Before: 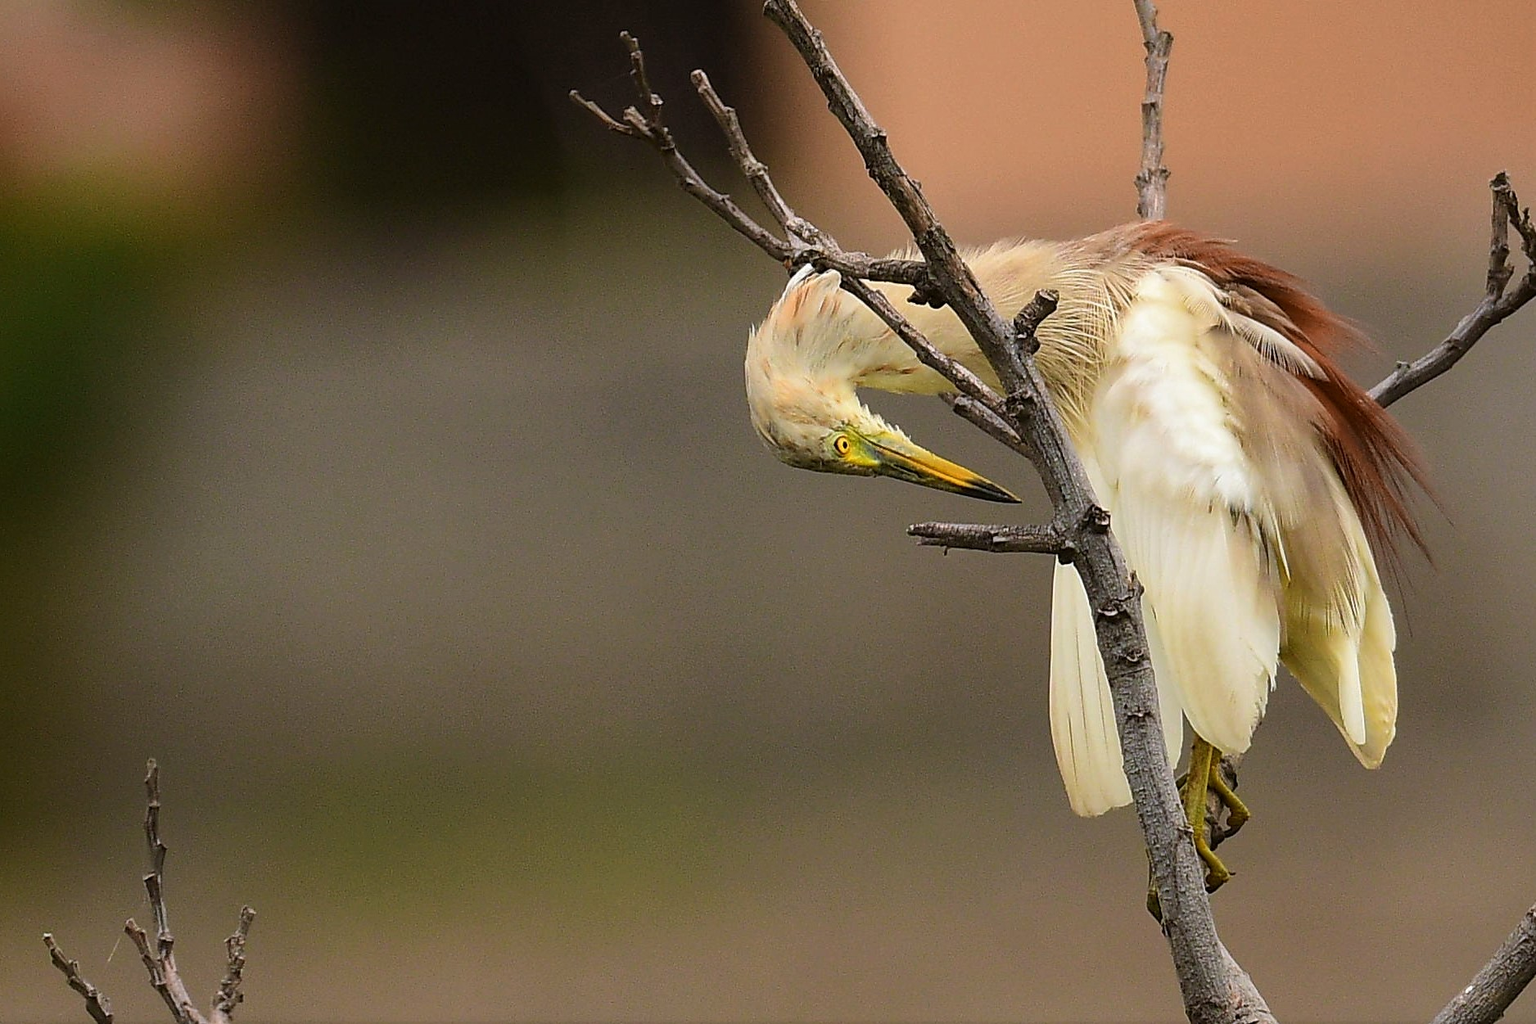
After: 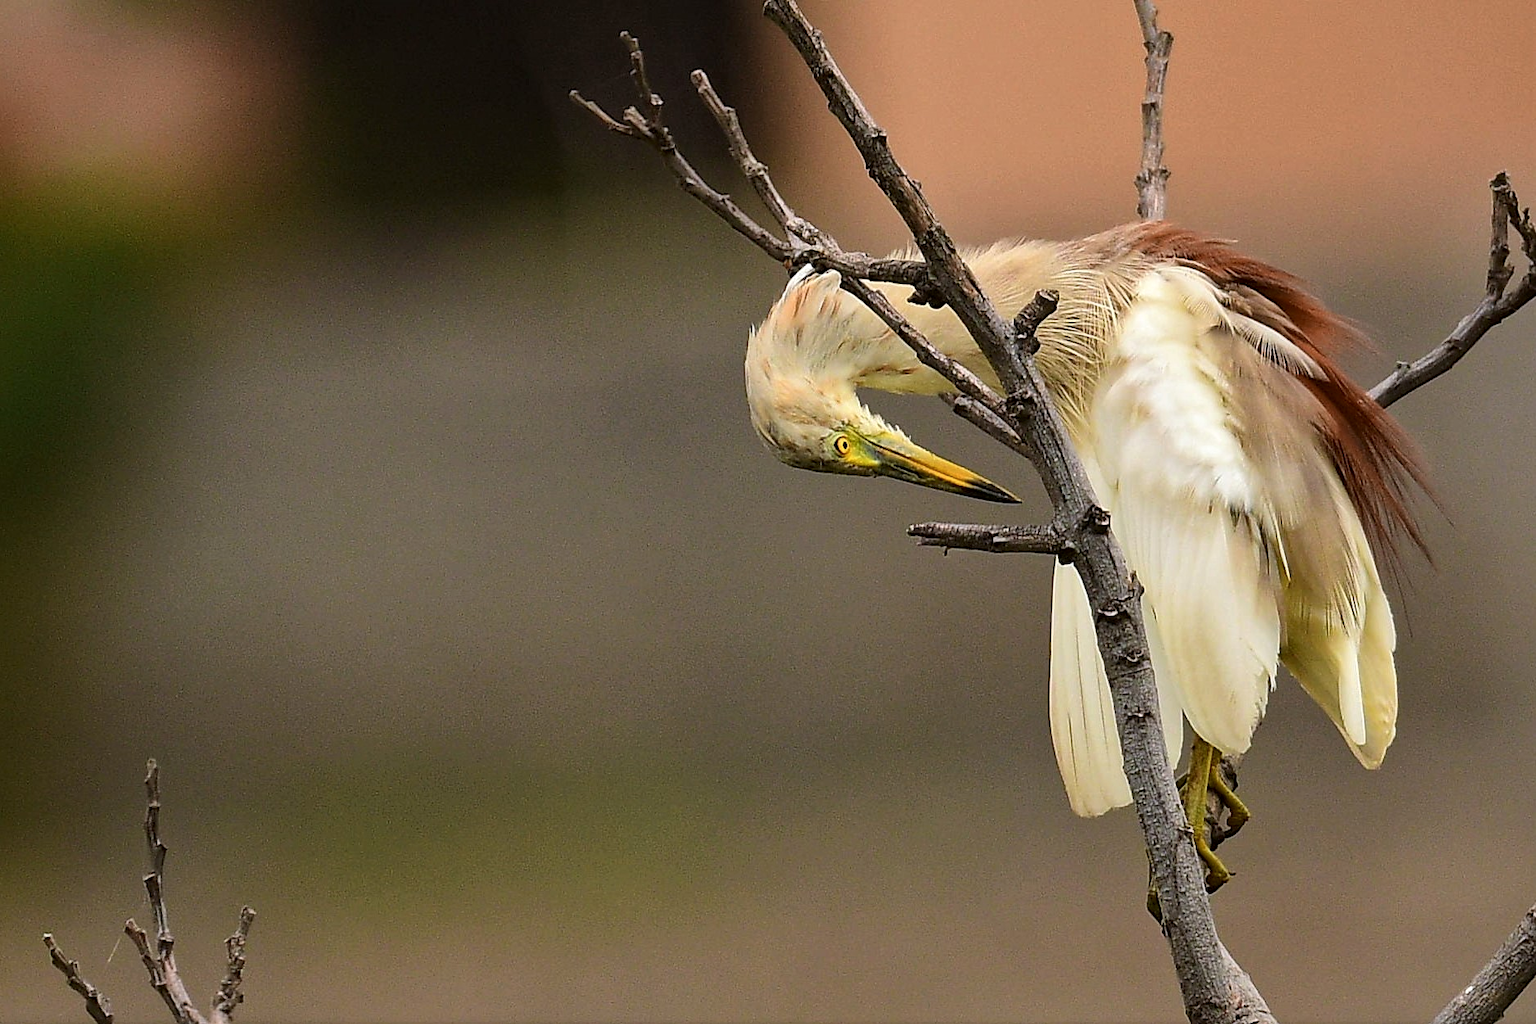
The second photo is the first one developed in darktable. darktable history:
local contrast: mode bilateral grid, contrast 30, coarseness 26, midtone range 0.2
